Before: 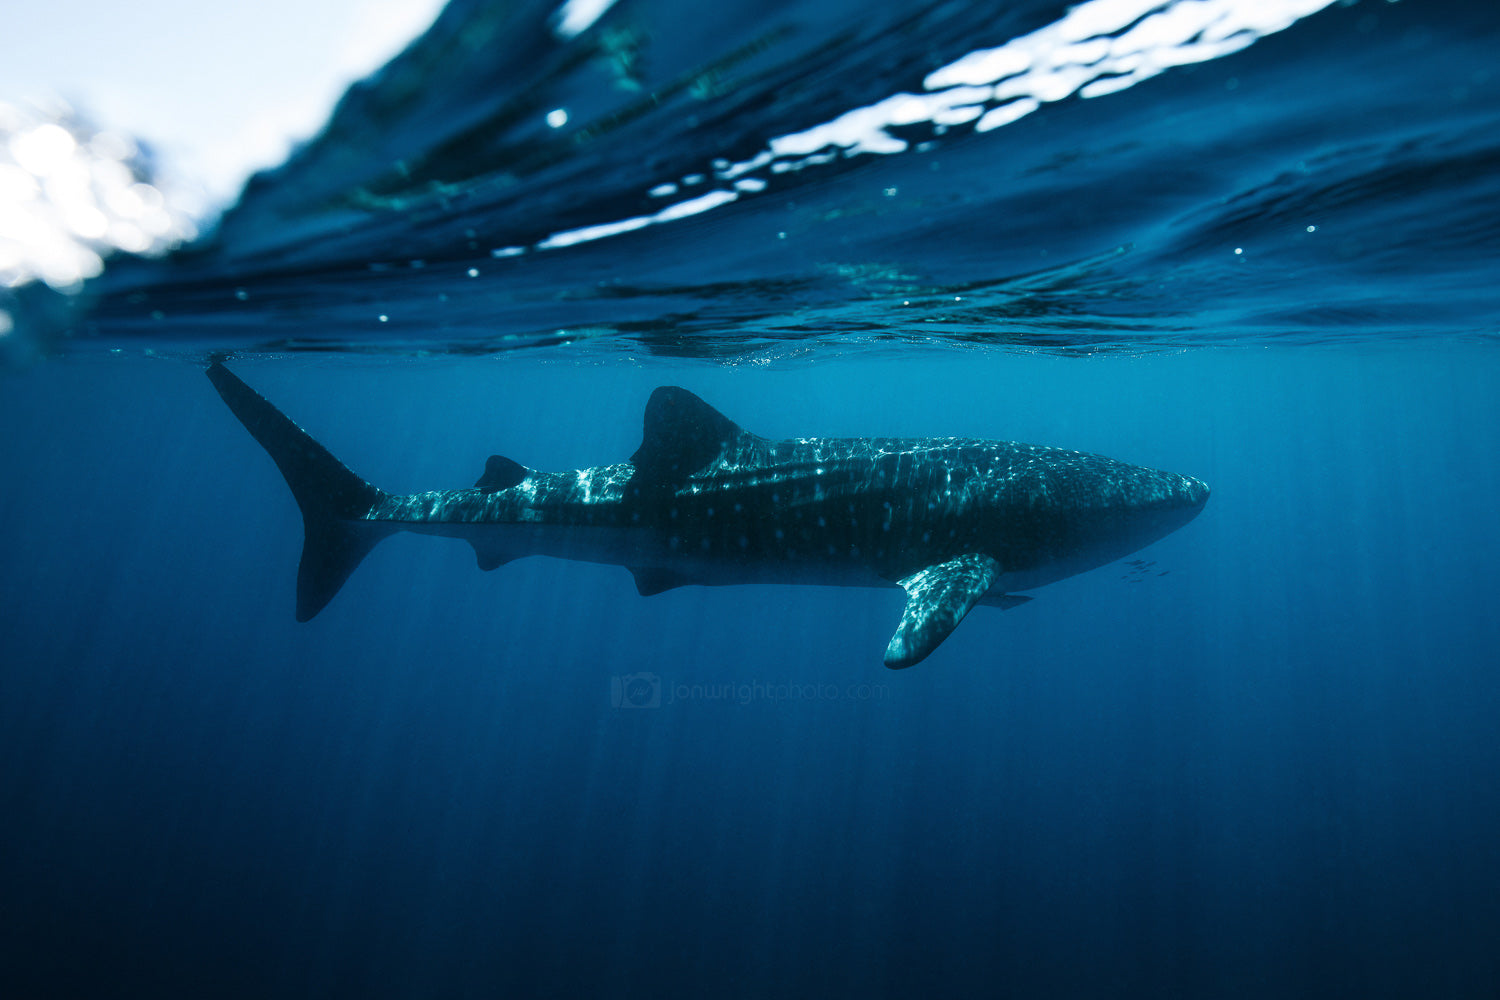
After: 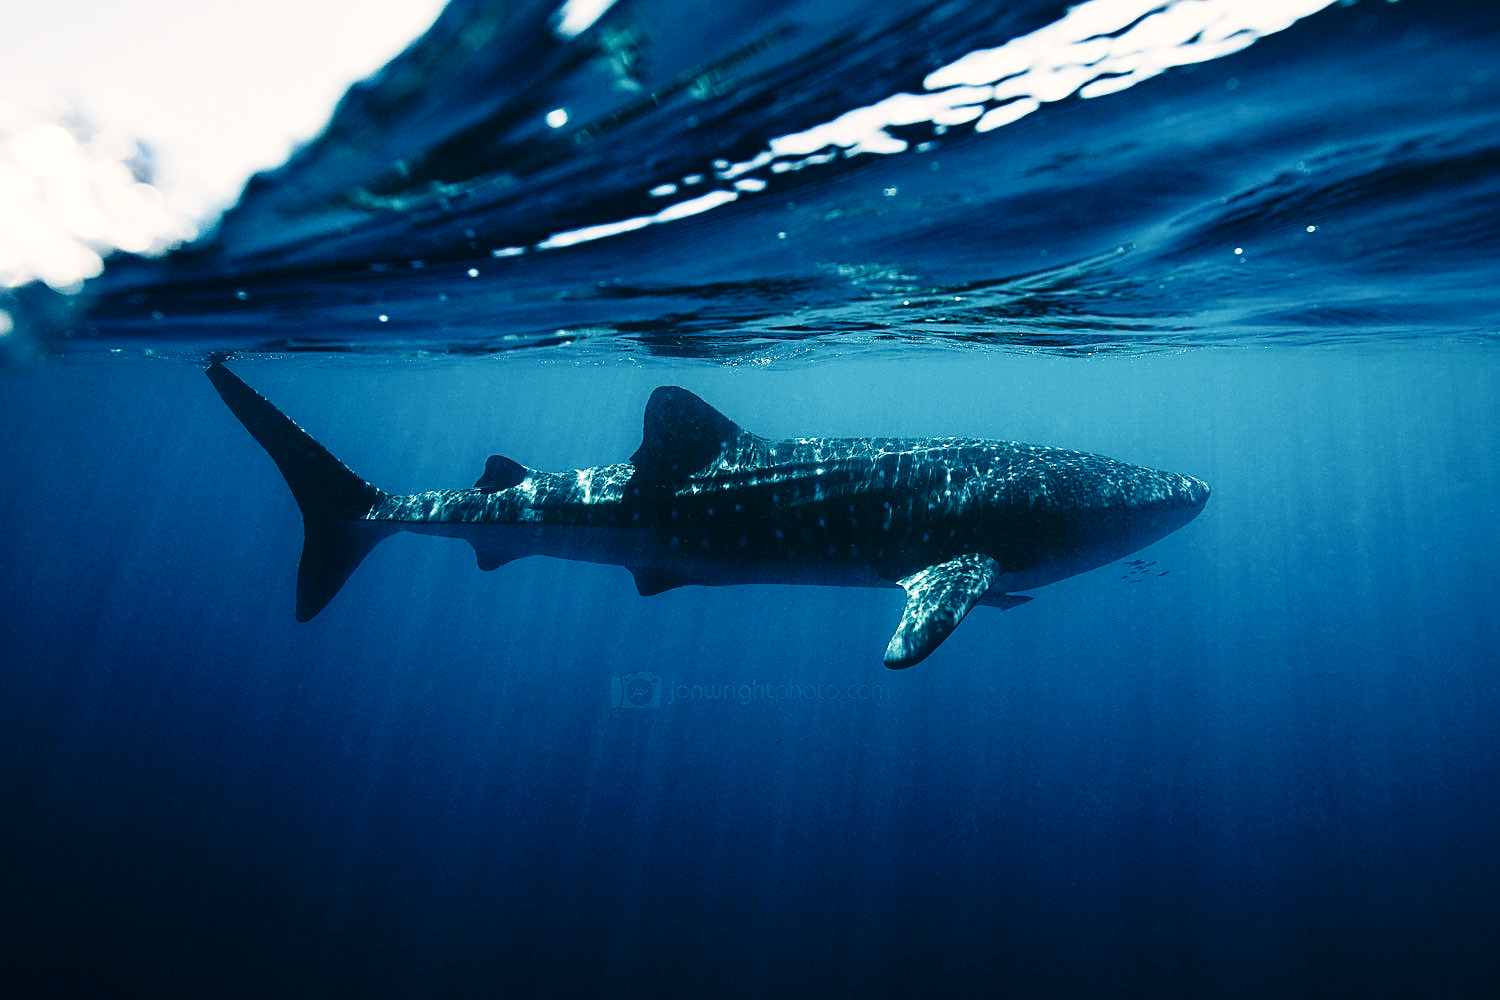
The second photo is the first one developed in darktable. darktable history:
color correction: highlights a* 2.75, highlights b* 5, shadows a* -2.04, shadows b* -4.84, saturation 0.8
sharpen: on, module defaults
base curve: curves: ch0 [(0, 0) (0.036, 0.025) (0.121, 0.166) (0.206, 0.329) (0.605, 0.79) (1, 1)], preserve colors none
